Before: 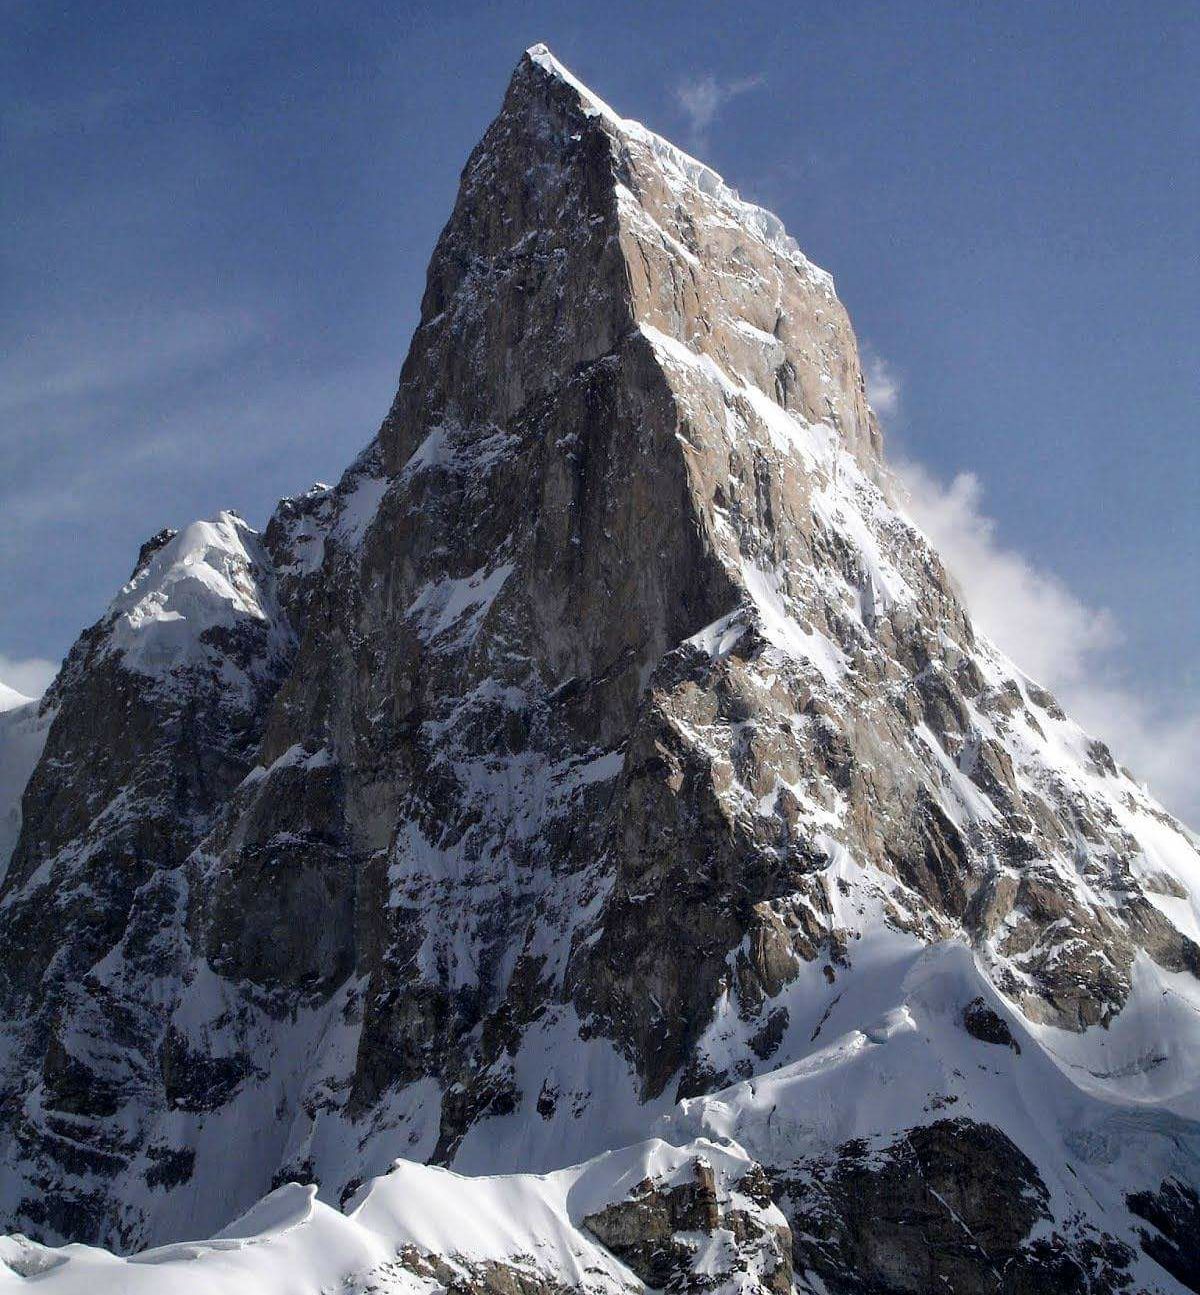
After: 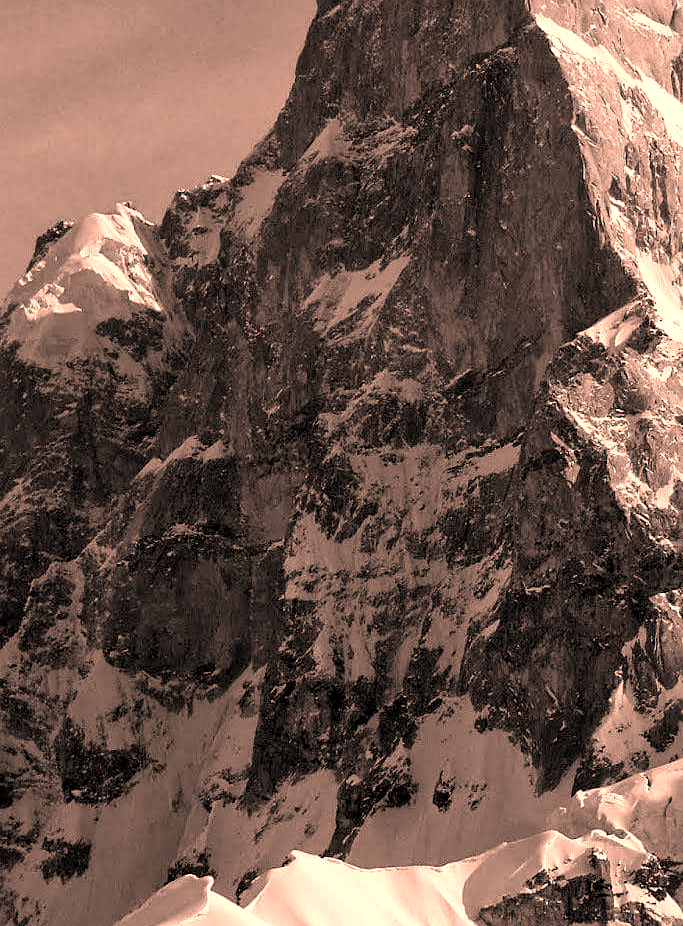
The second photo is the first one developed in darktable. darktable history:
crop: left 8.75%, top 23.828%, right 34.275%, bottom 4.663%
color calibration: output gray [0.25, 0.35, 0.4, 0], gray › normalize channels true, x 0.382, y 0.391, temperature 4086.72 K, gamut compression 0.018
exposure: black level correction 0.003, exposure 0.383 EV, compensate highlight preservation false
color correction: highlights a* 39.97, highlights b* 39.91, saturation 0.69
color balance rgb: linear chroma grading › global chroma 9.952%, perceptual saturation grading › global saturation 20%, perceptual saturation grading › highlights -25.351%, perceptual saturation grading › shadows 24.062%
sharpen: amount 0.21
